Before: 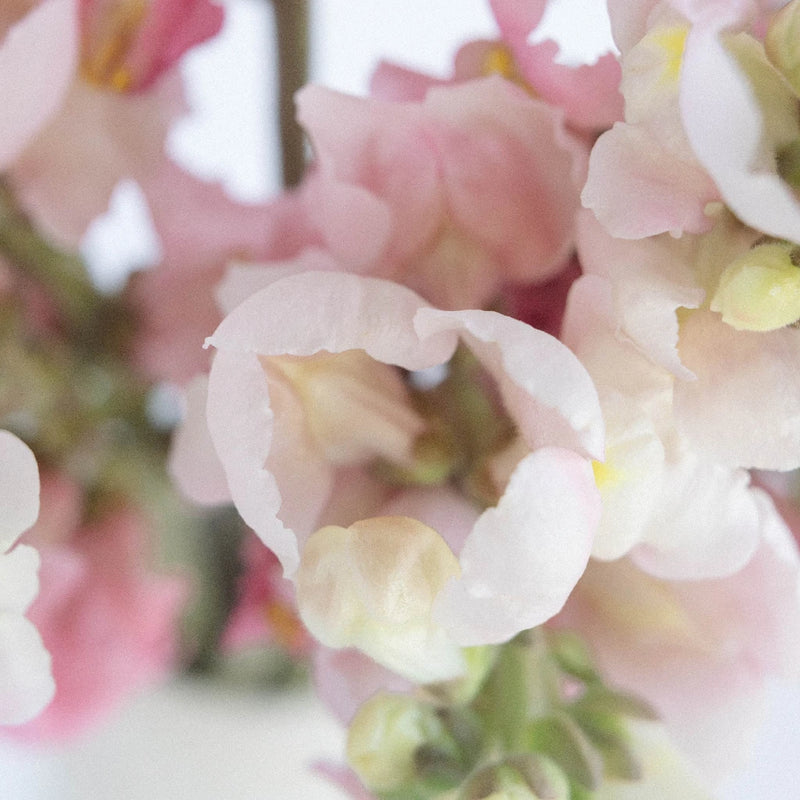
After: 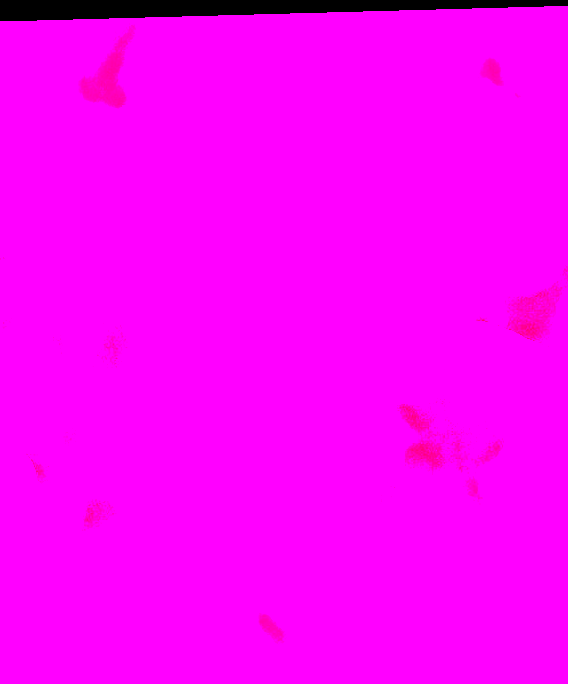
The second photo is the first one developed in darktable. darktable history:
contrast brightness saturation: contrast 1, brightness 1, saturation 1
exposure: black level correction 0.005, exposure 0.014 EV, compensate highlight preservation false
rotate and perspective: lens shift (horizontal) -0.055, automatic cropping off
crop: right 28.885%, bottom 16.626%
tone equalizer: on, module defaults
white balance: red 8, blue 8
grain: on, module defaults
